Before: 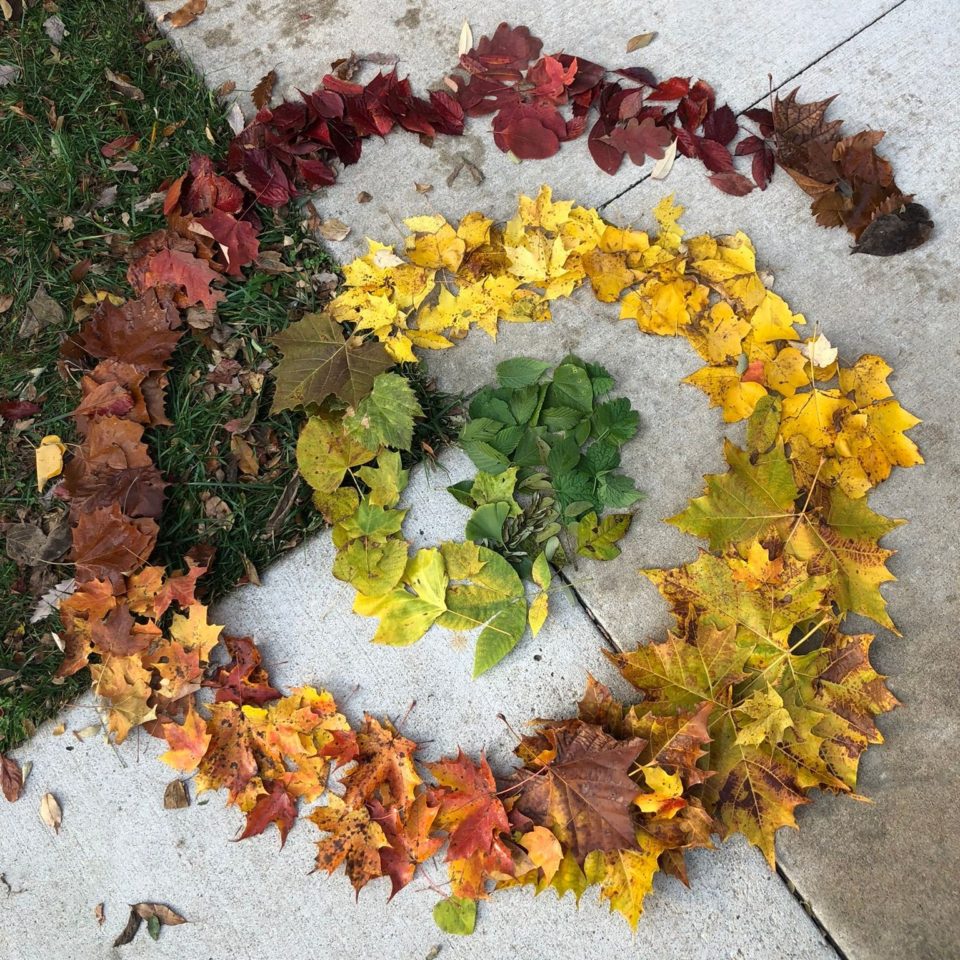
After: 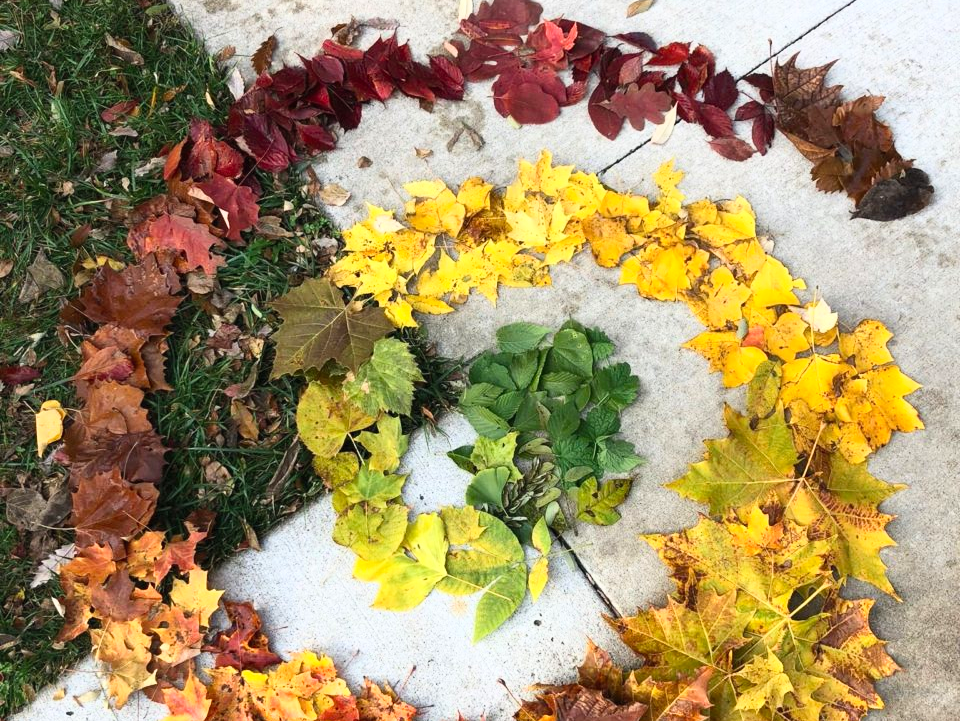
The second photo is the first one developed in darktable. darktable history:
shadows and highlights: shadows 0.913, highlights 40.03
contrast brightness saturation: contrast 0.204, brightness 0.155, saturation 0.218
crop: top 3.671%, bottom 21.181%
